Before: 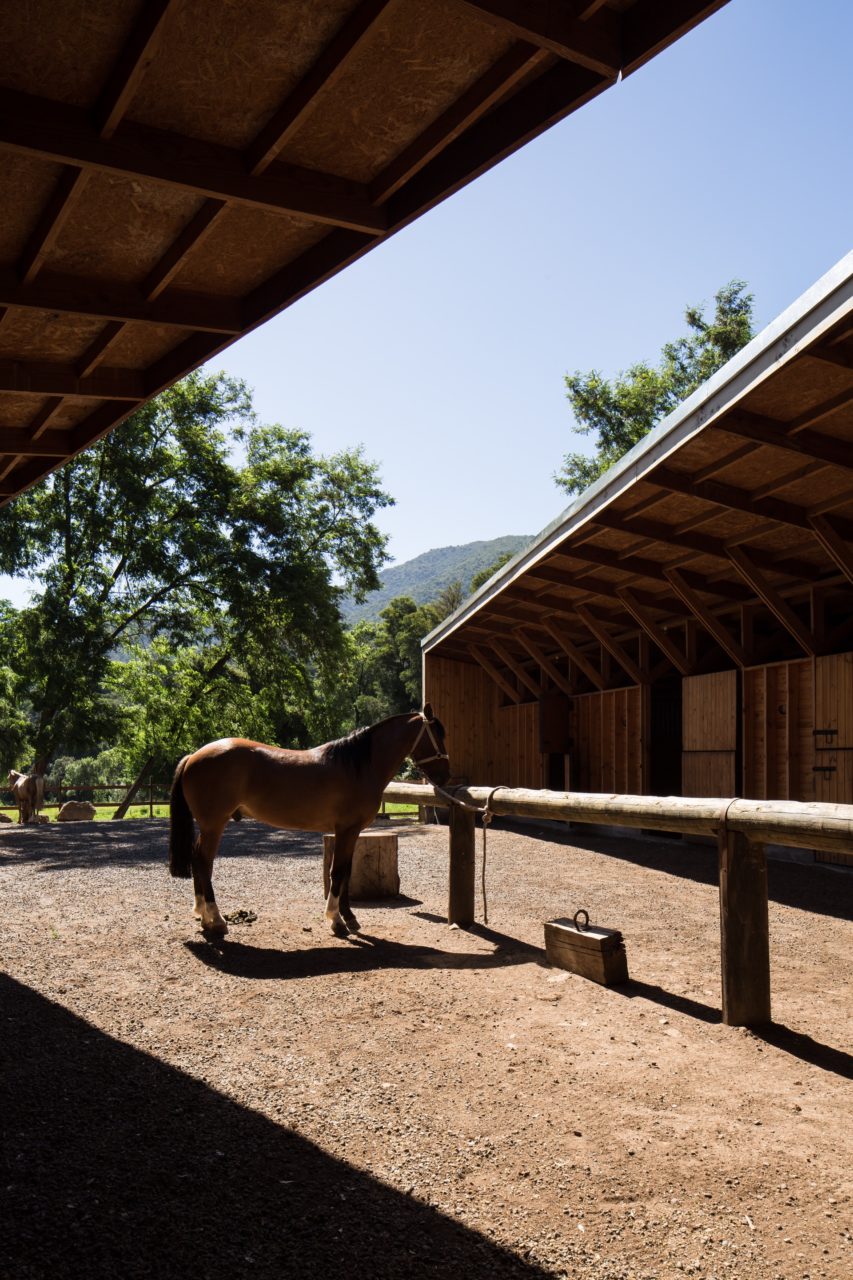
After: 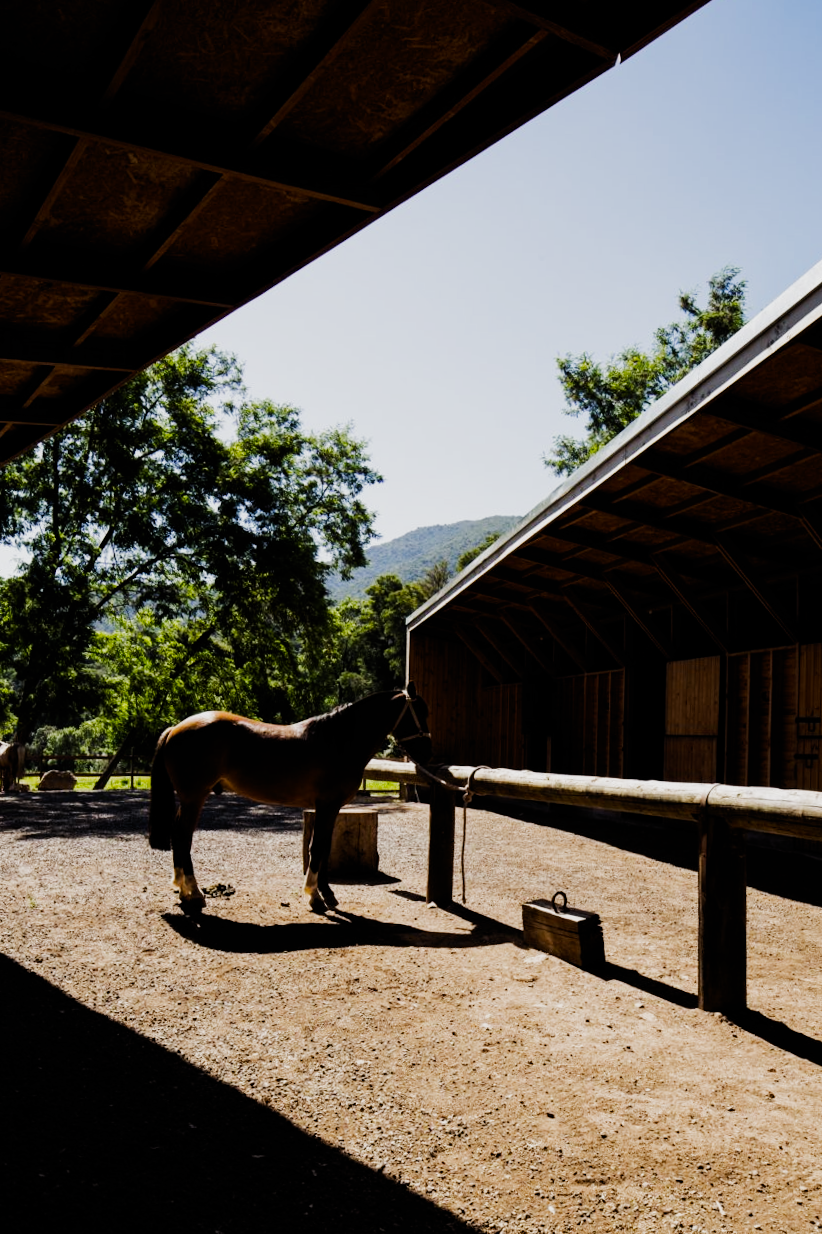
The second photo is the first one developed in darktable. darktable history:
tone curve: curves: ch0 [(0, 0) (0.405, 0.351) (1, 1)], preserve colors none
crop and rotate: angle -1.4°
color balance rgb: perceptual saturation grading › global saturation 29.79%, perceptual brilliance grading › highlights 18.474%, perceptual brilliance grading › mid-tones 31.476%, perceptual brilliance grading › shadows -31.509%
filmic rgb: black relative exposure -7.65 EV, white relative exposure 4.56 EV, hardness 3.61, preserve chrominance no, color science v4 (2020)
